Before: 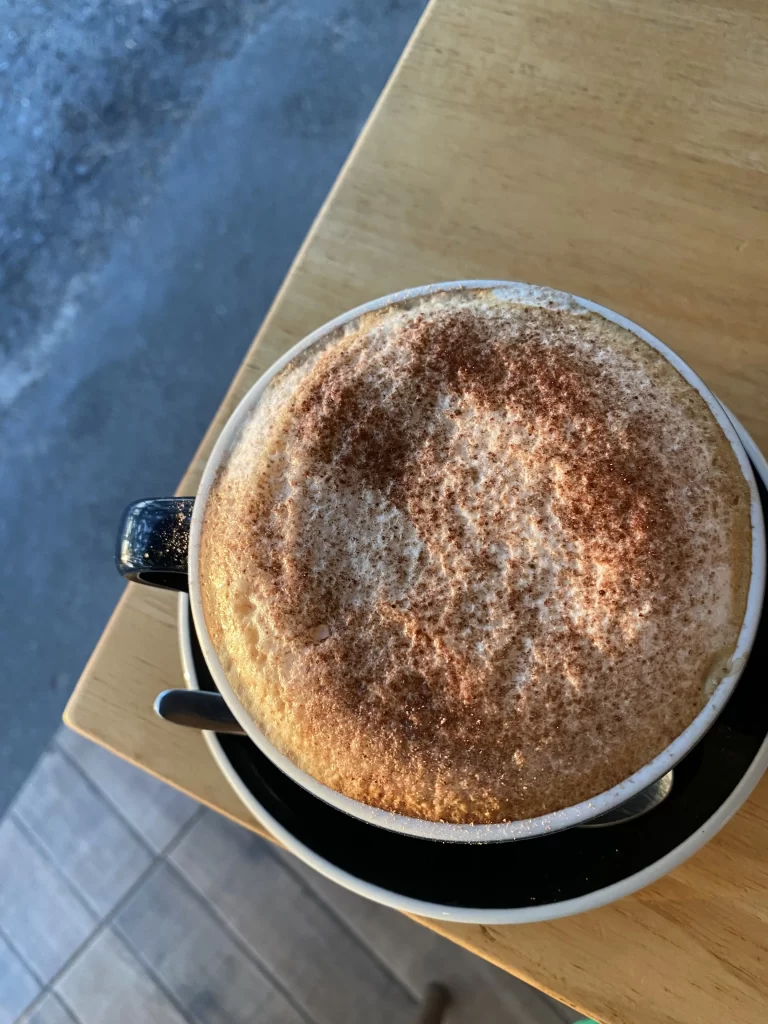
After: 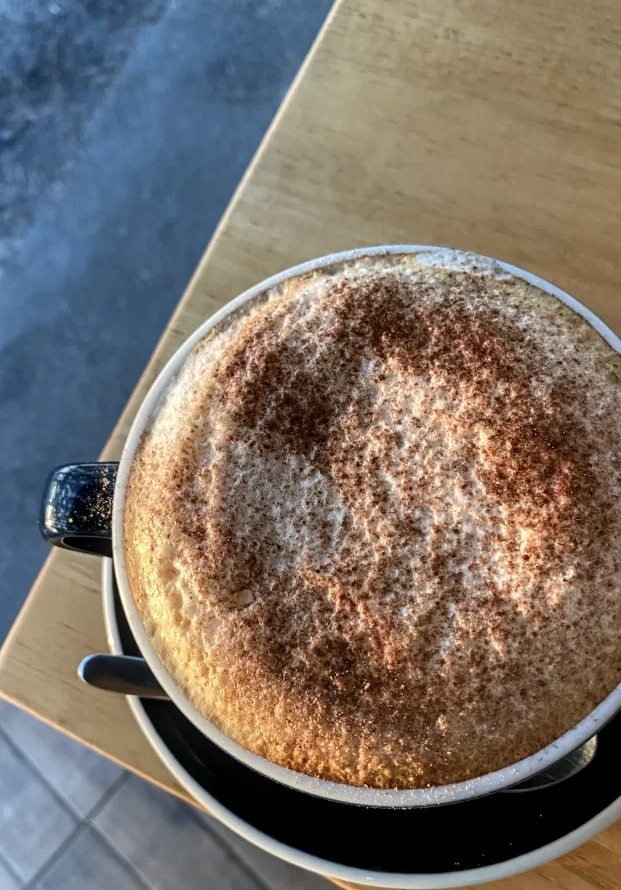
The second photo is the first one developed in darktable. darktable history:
local contrast: detail 130%
crop: left 9.929%, top 3.475%, right 9.188%, bottom 9.529%
